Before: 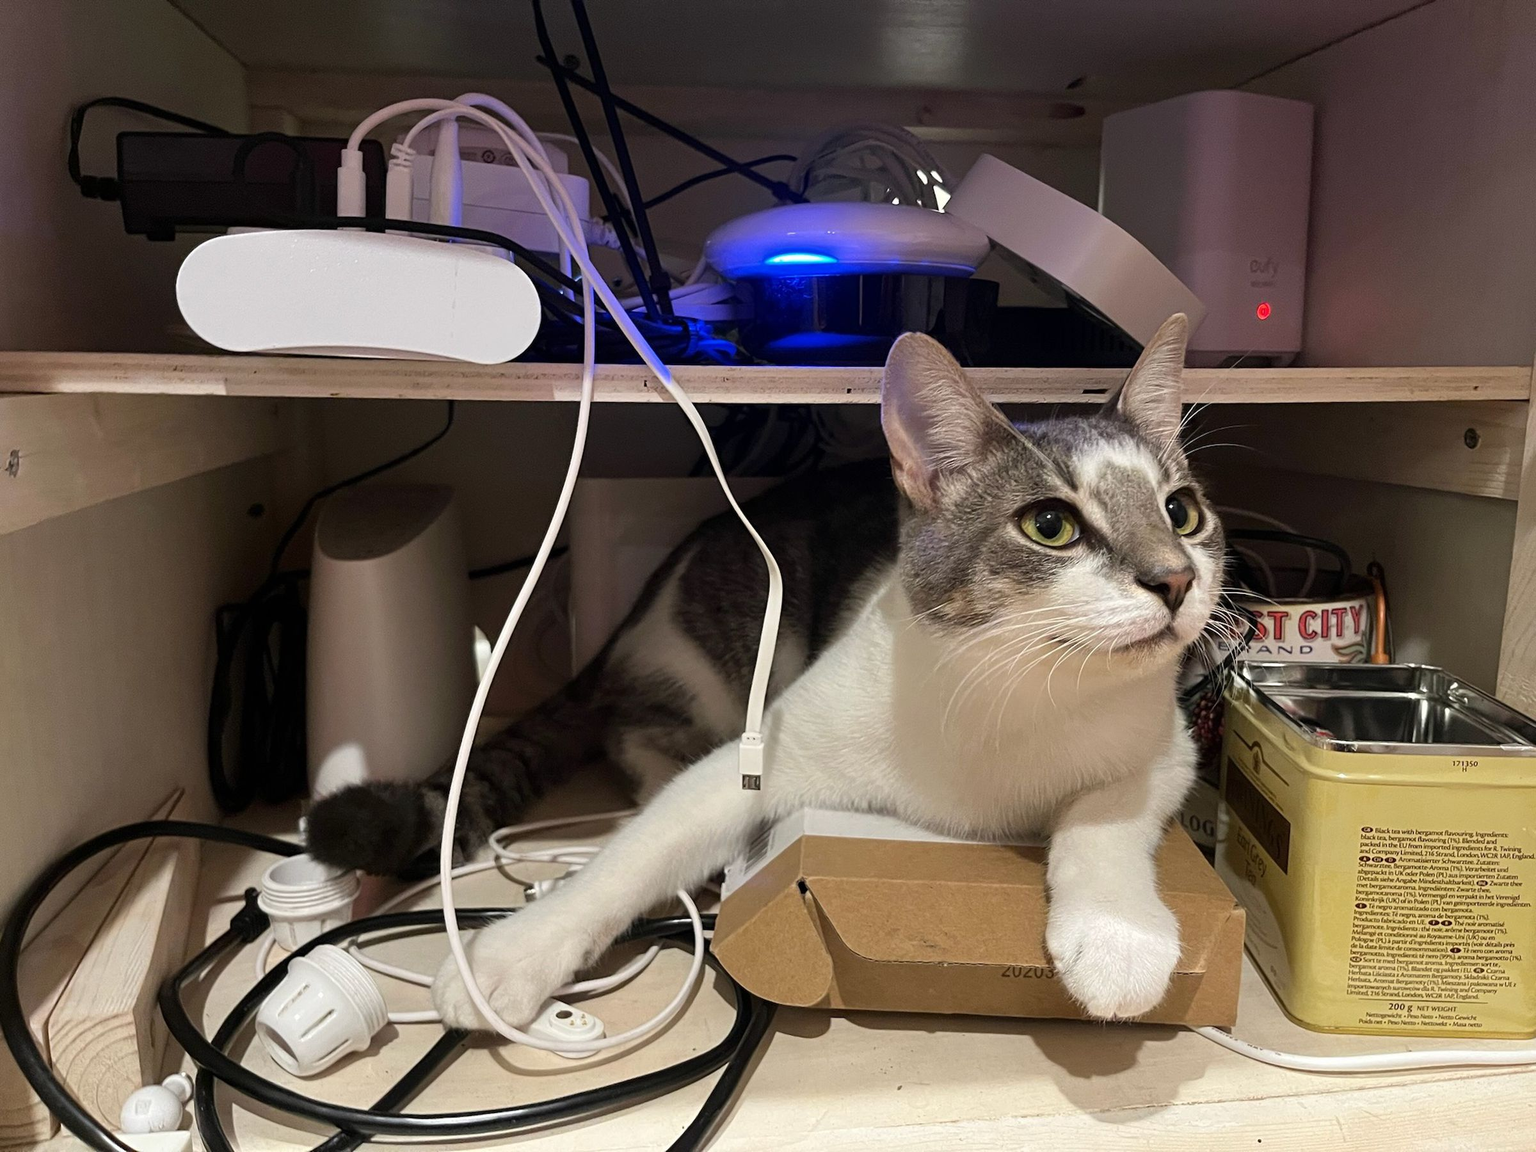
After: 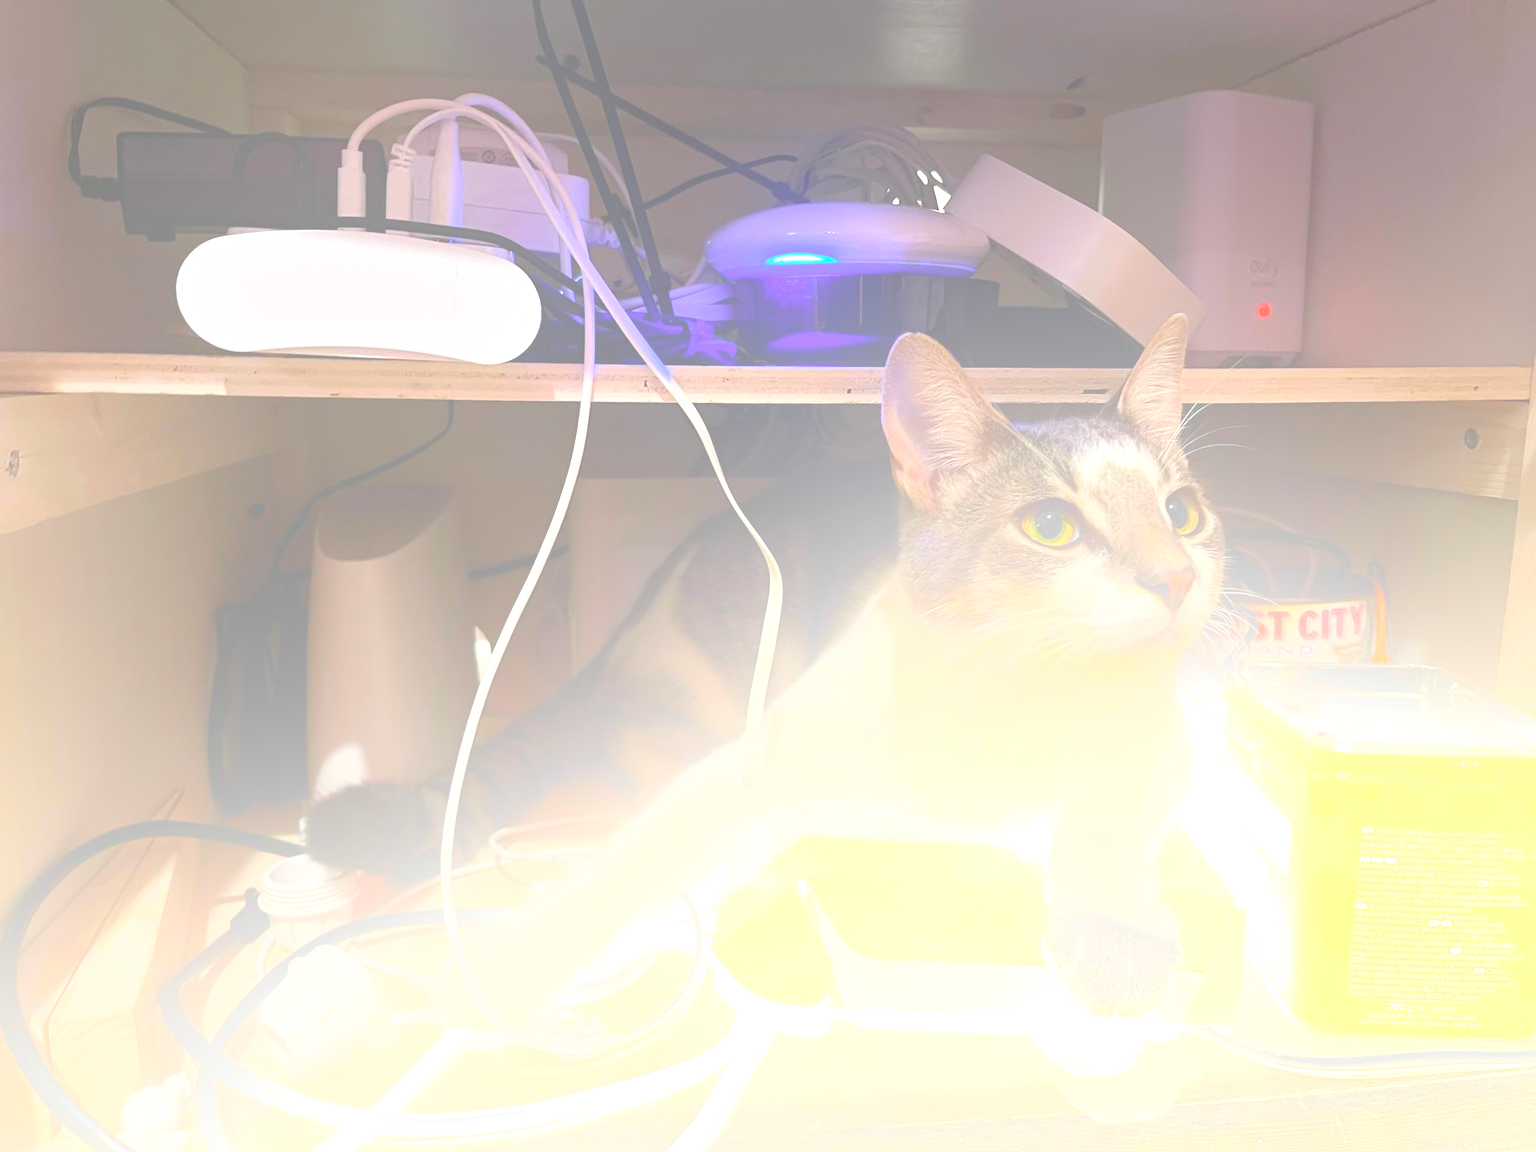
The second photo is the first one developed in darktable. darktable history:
bloom: size 85%, threshold 5%, strength 85%
tone equalizer: -8 EV 0.001 EV, -7 EV -0.002 EV, -6 EV 0.002 EV, -5 EV -0.03 EV, -4 EV -0.116 EV, -3 EV -0.169 EV, -2 EV 0.24 EV, -1 EV 0.702 EV, +0 EV 0.493 EV
